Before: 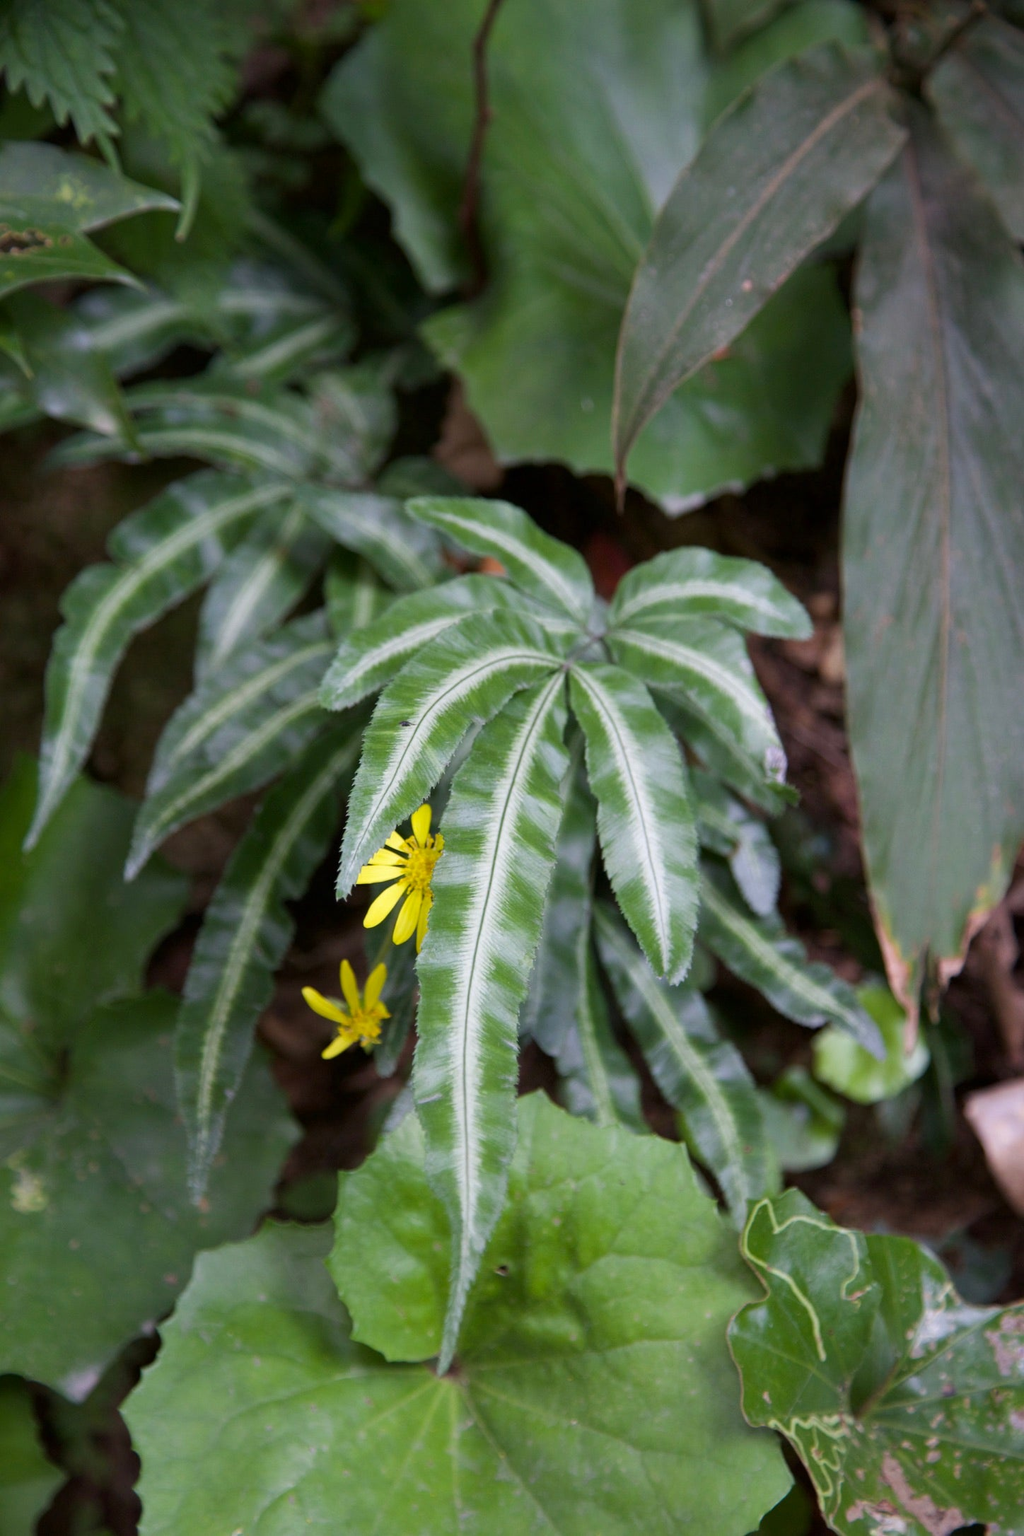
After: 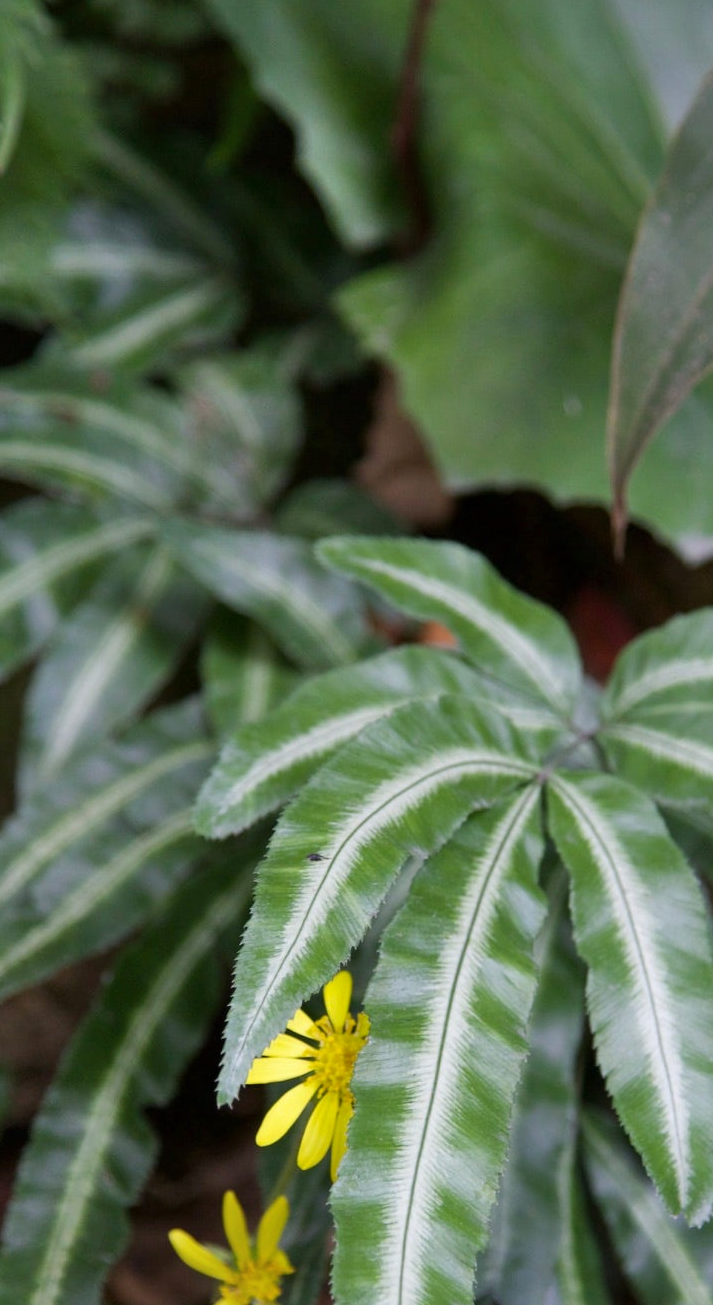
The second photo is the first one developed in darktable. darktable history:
shadows and highlights: low approximation 0.01, soften with gaussian
crop: left 17.835%, top 7.675%, right 32.881%, bottom 32.213%
